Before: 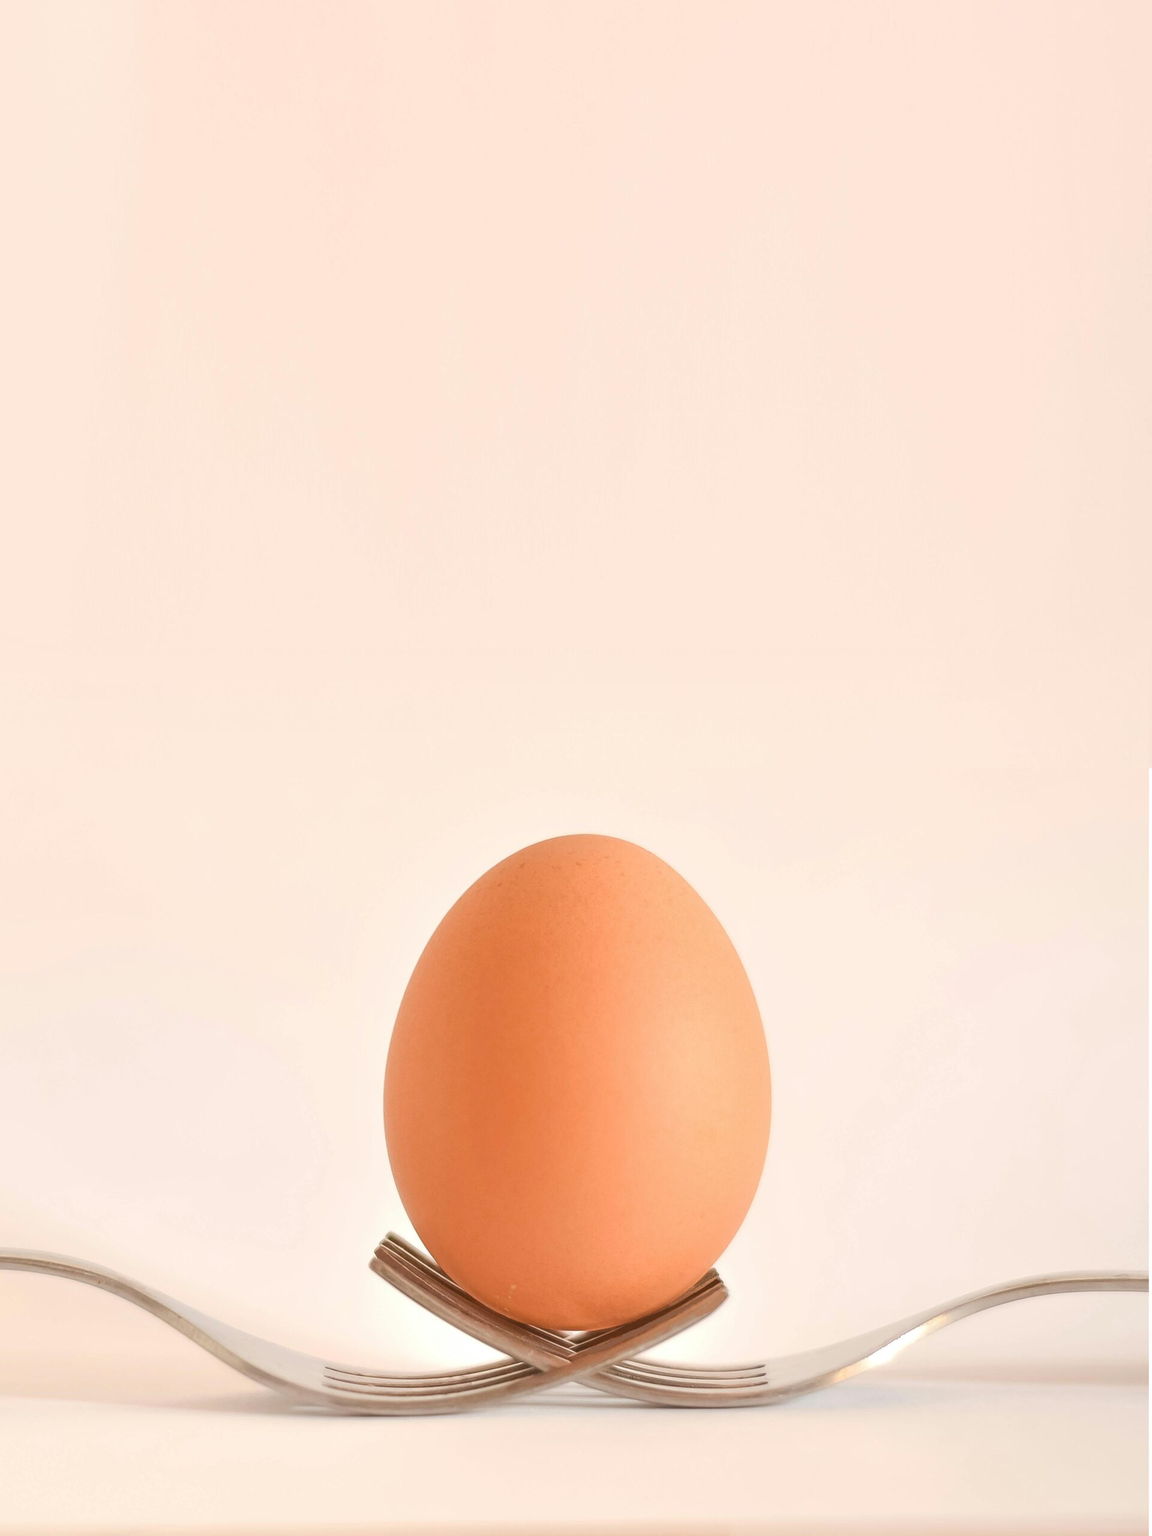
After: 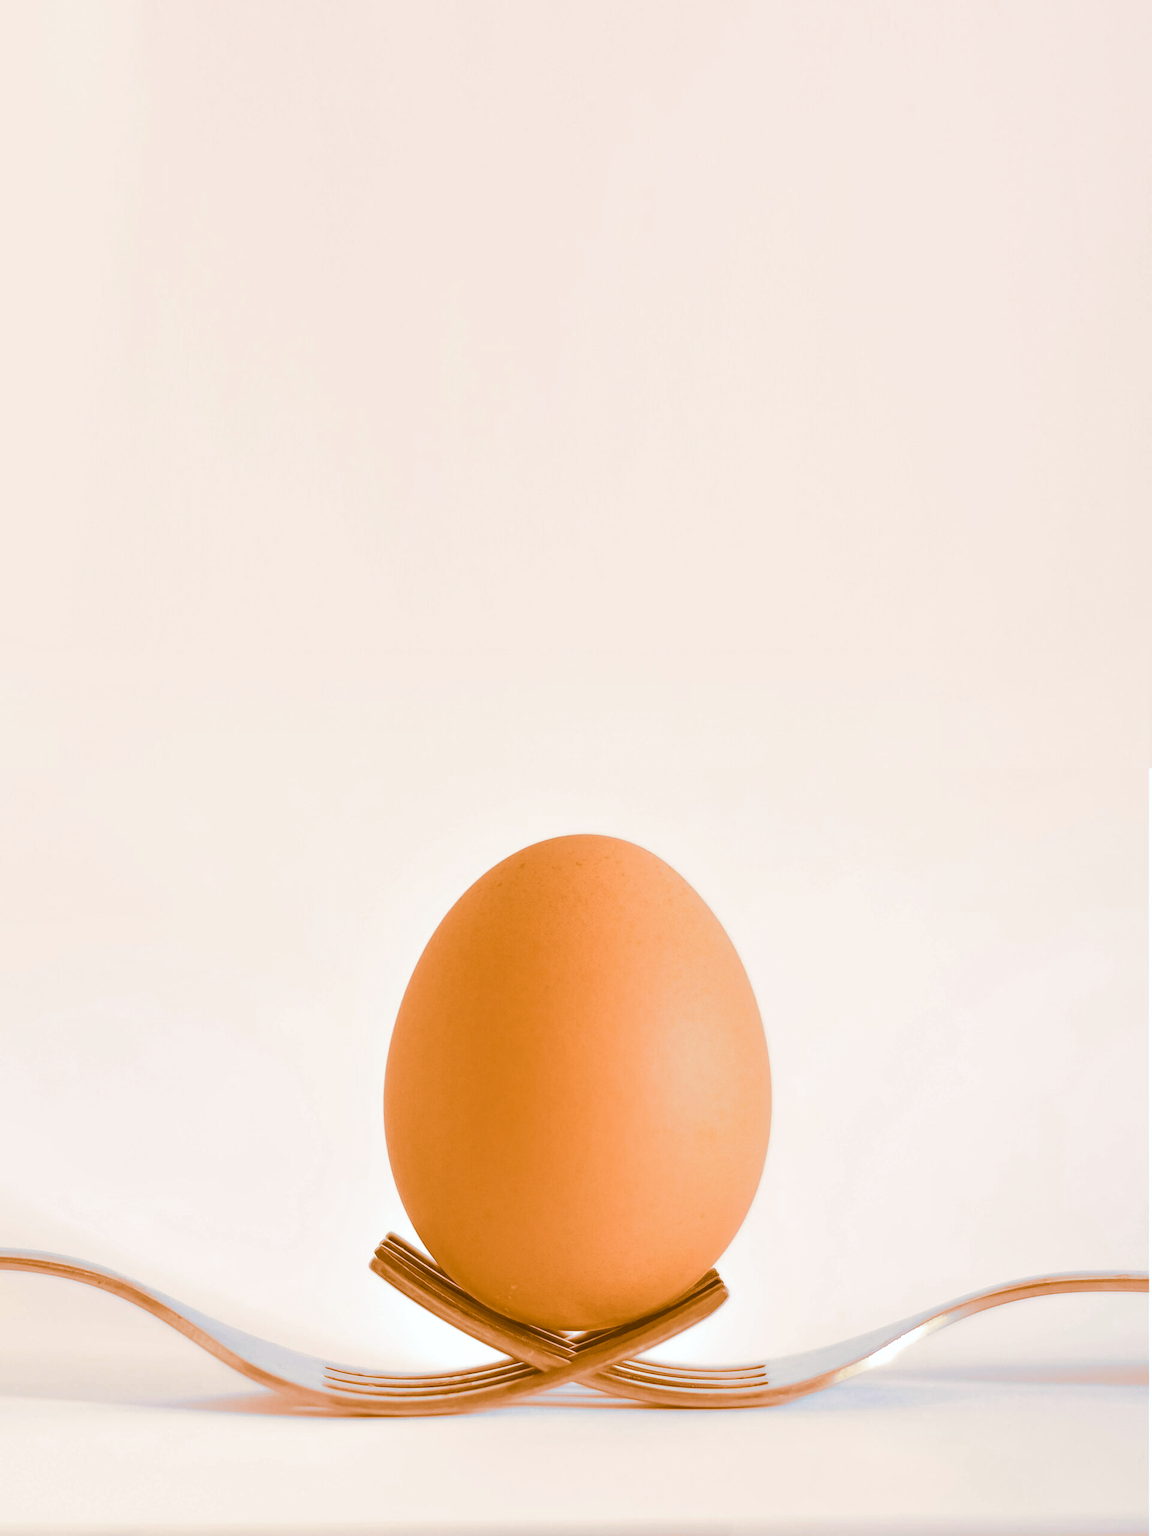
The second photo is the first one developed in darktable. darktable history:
split-toning: shadows › hue 26°, shadows › saturation 0.92, highlights › hue 40°, highlights › saturation 0.92, balance -63, compress 0%
white balance: red 0.924, blue 1.095
